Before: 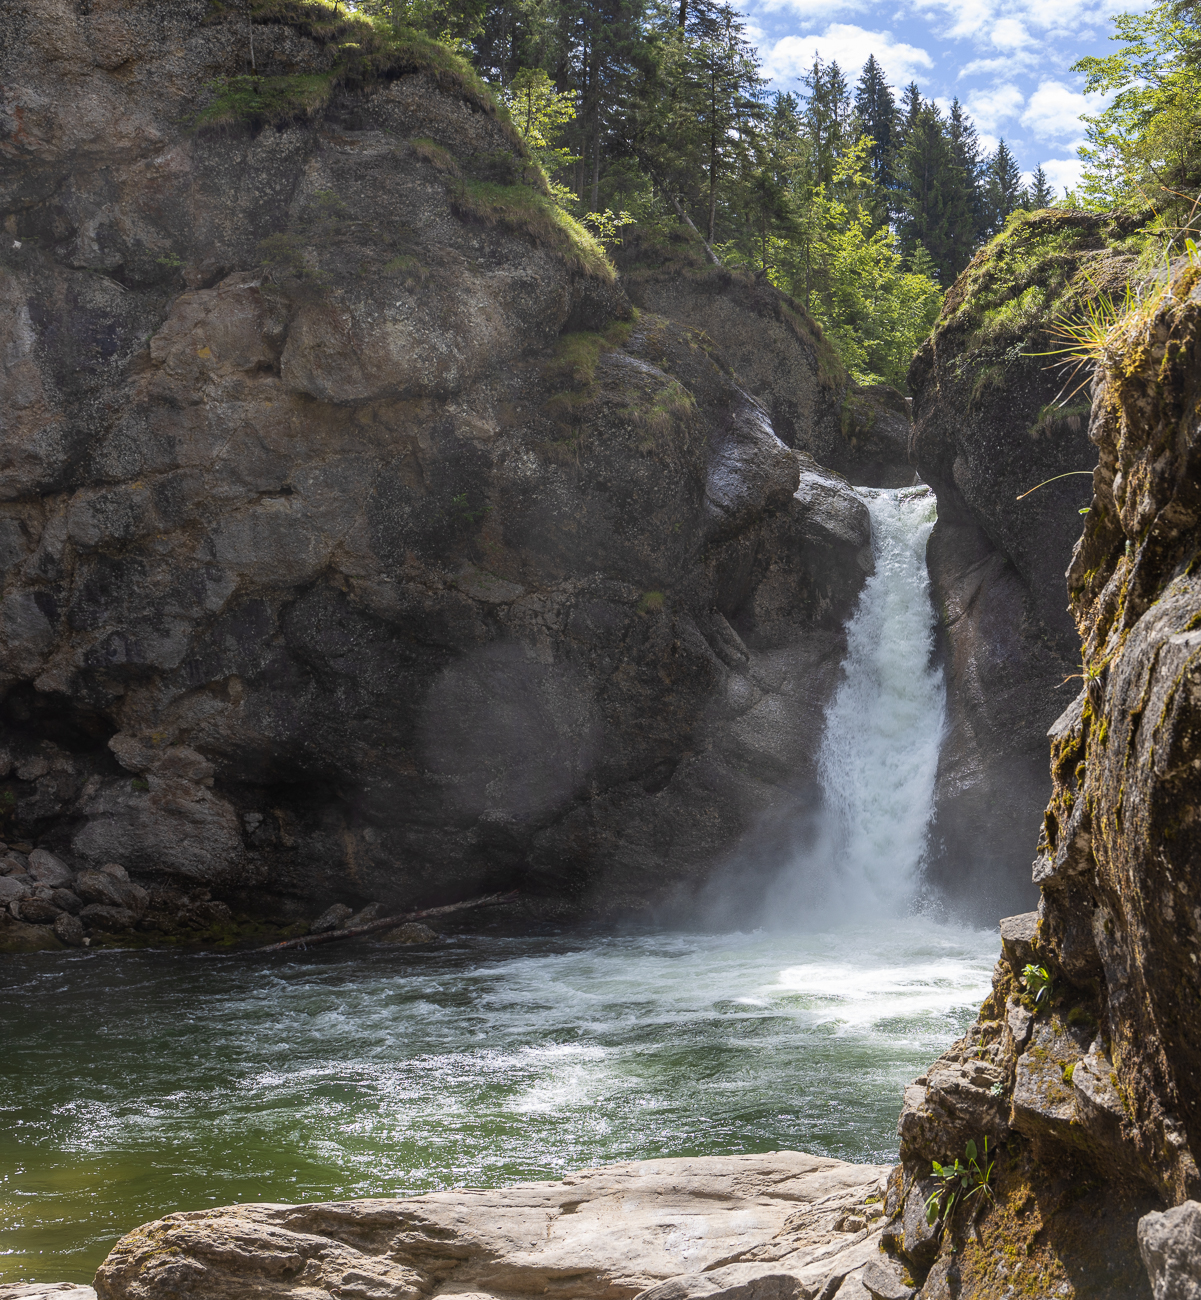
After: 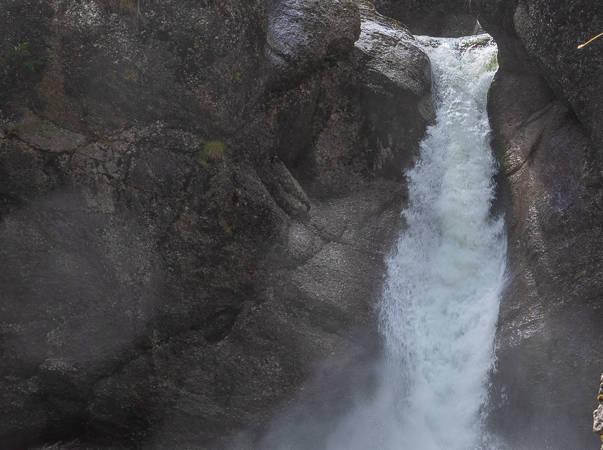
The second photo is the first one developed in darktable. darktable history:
crop: left 36.607%, top 34.735%, right 13.146%, bottom 30.611%
exposure: black level correction 0.001, compensate highlight preservation false
